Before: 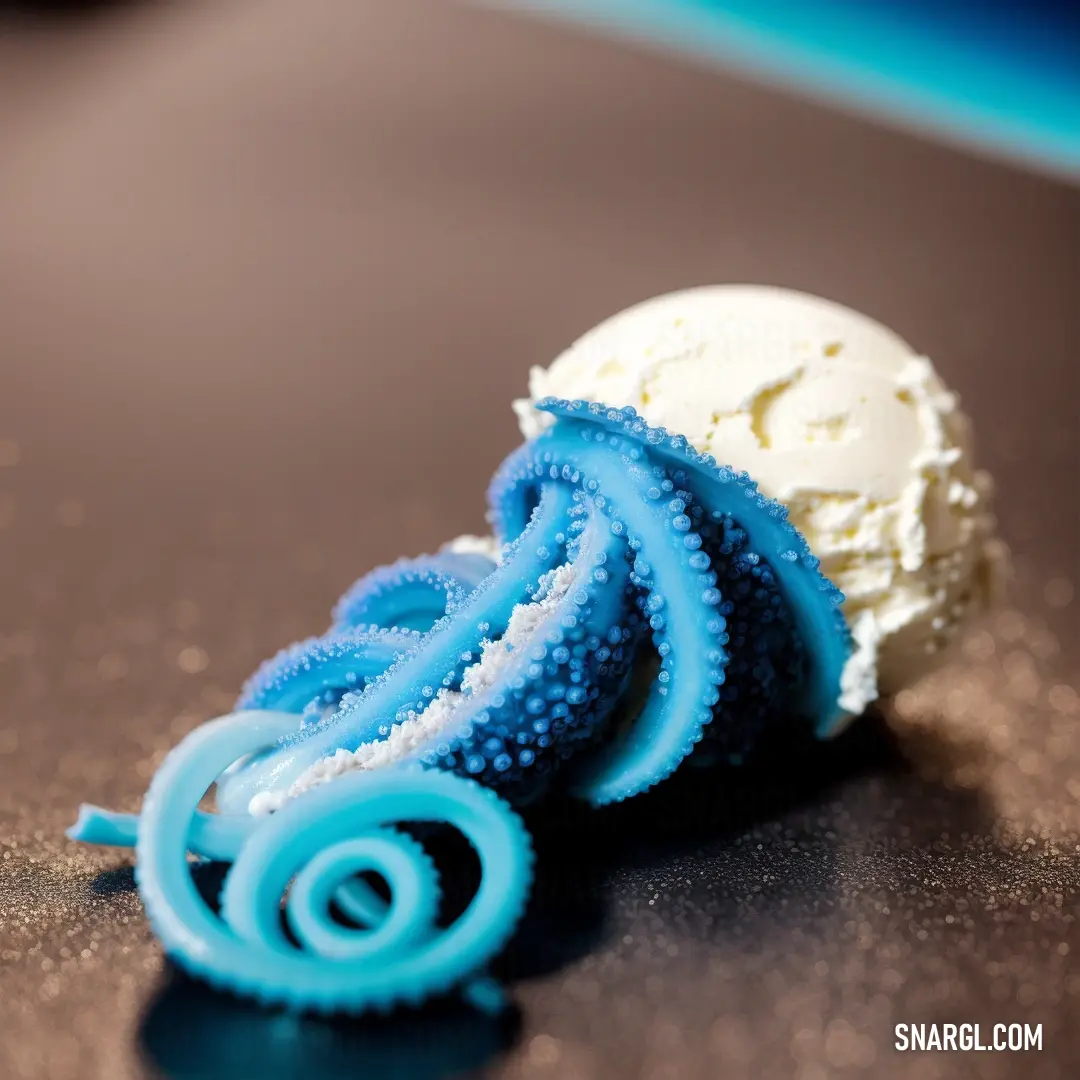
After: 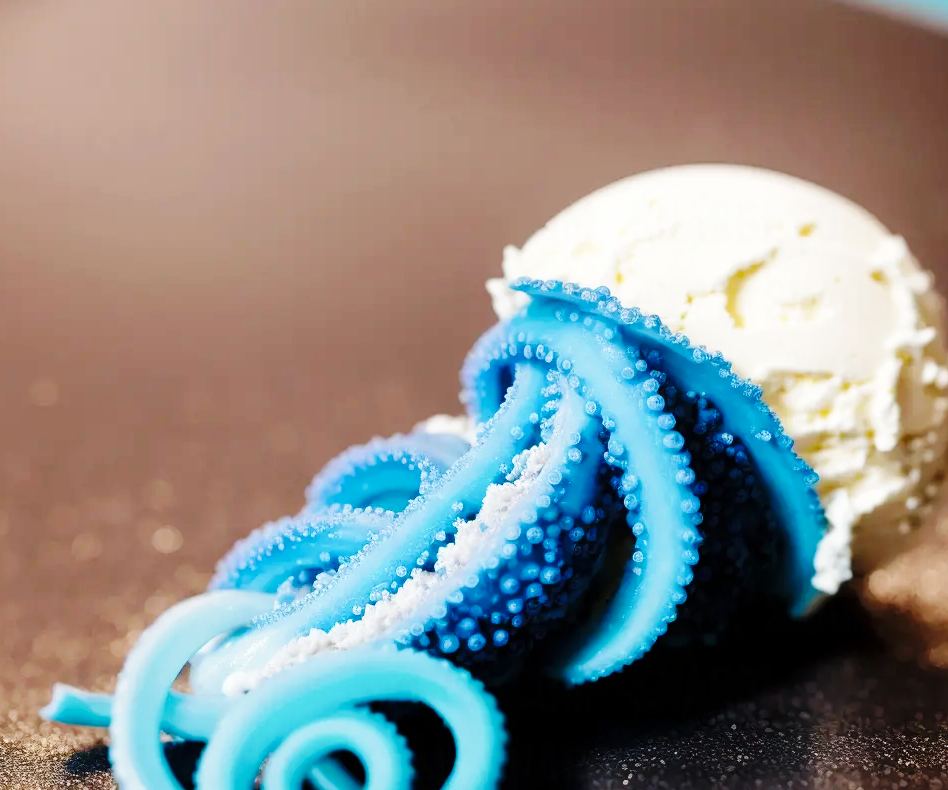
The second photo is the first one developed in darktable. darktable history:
base curve: curves: ch0 [(0, 0) (0.036, 0.025) (0.121, 0.166) (0.206, 0.329) (0.605, 0.79) (1, 1)], preserve colors none
crop and rotate: left 2.448%, top 11.141%, right 9.686%, bottom 15.697%
